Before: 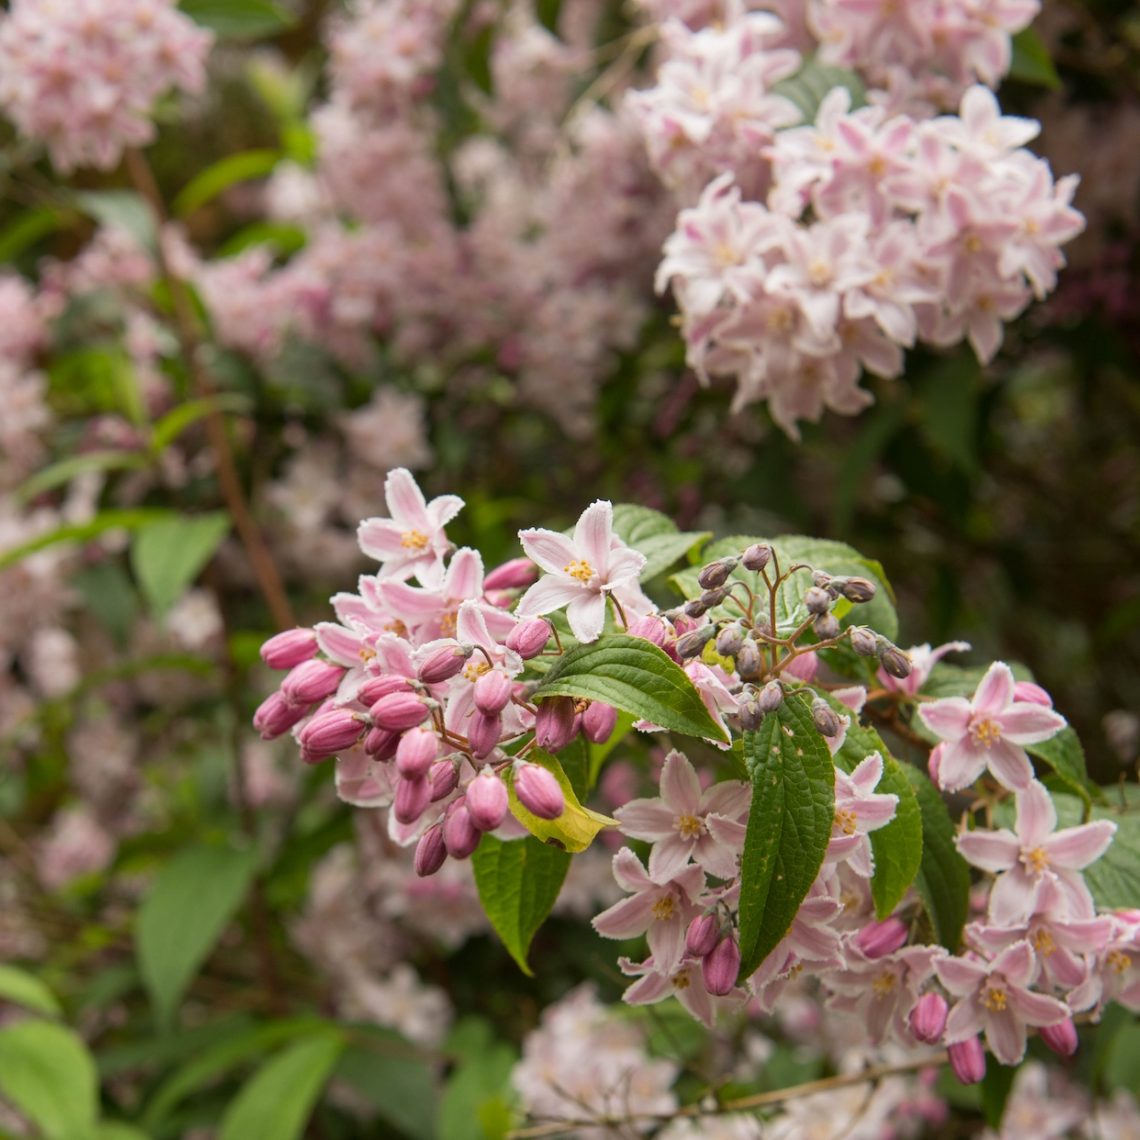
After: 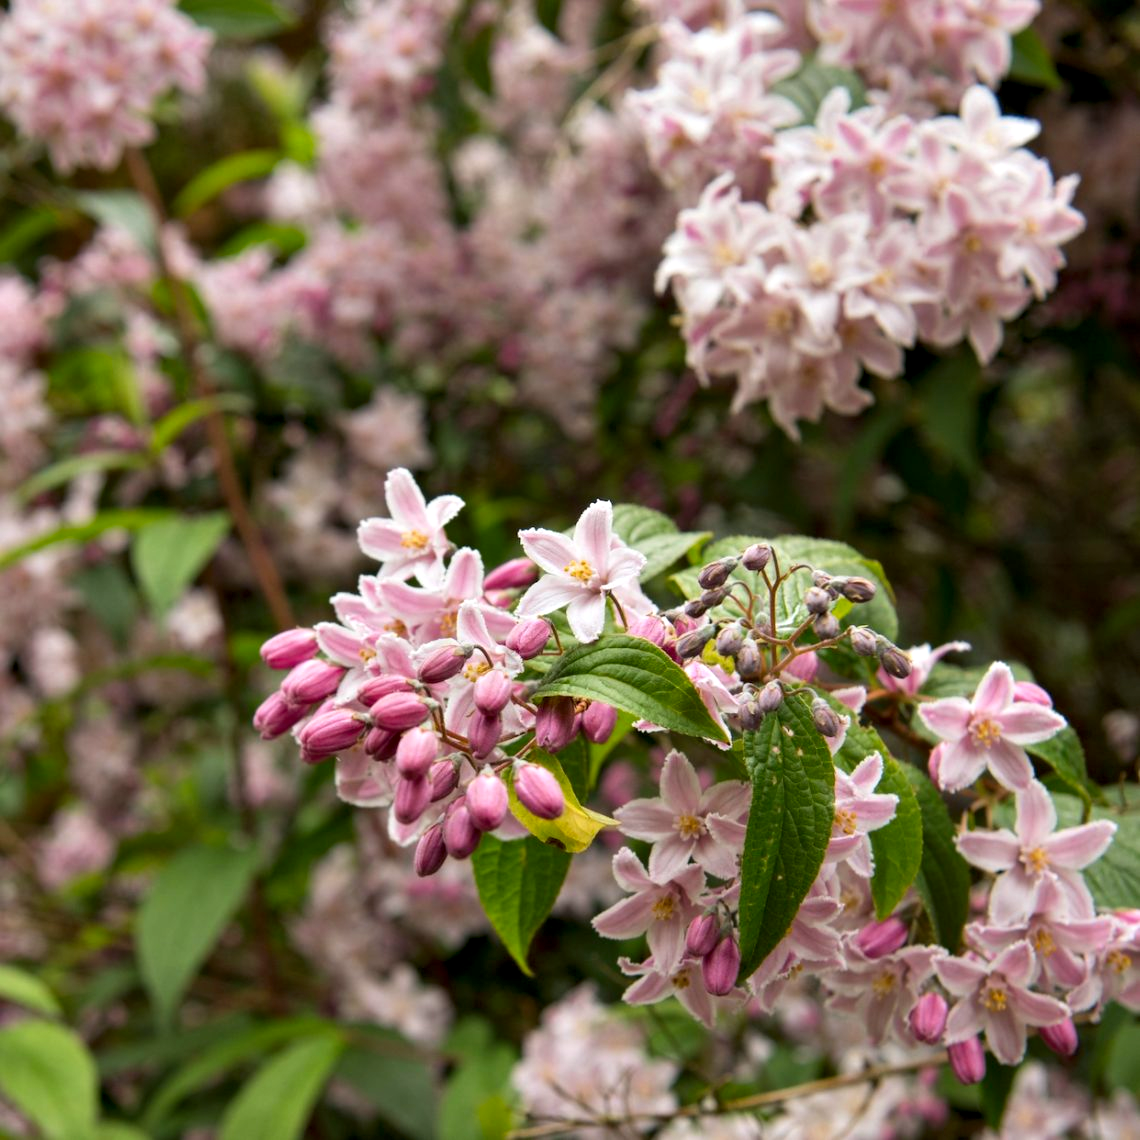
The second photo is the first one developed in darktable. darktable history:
contrast equalizer: y [[0.528, 0.548, 0.563, 0.562, 0.546, 0.526], [0.55 ×6], [0 ×6], [0 ×6], [0 ×6]]
